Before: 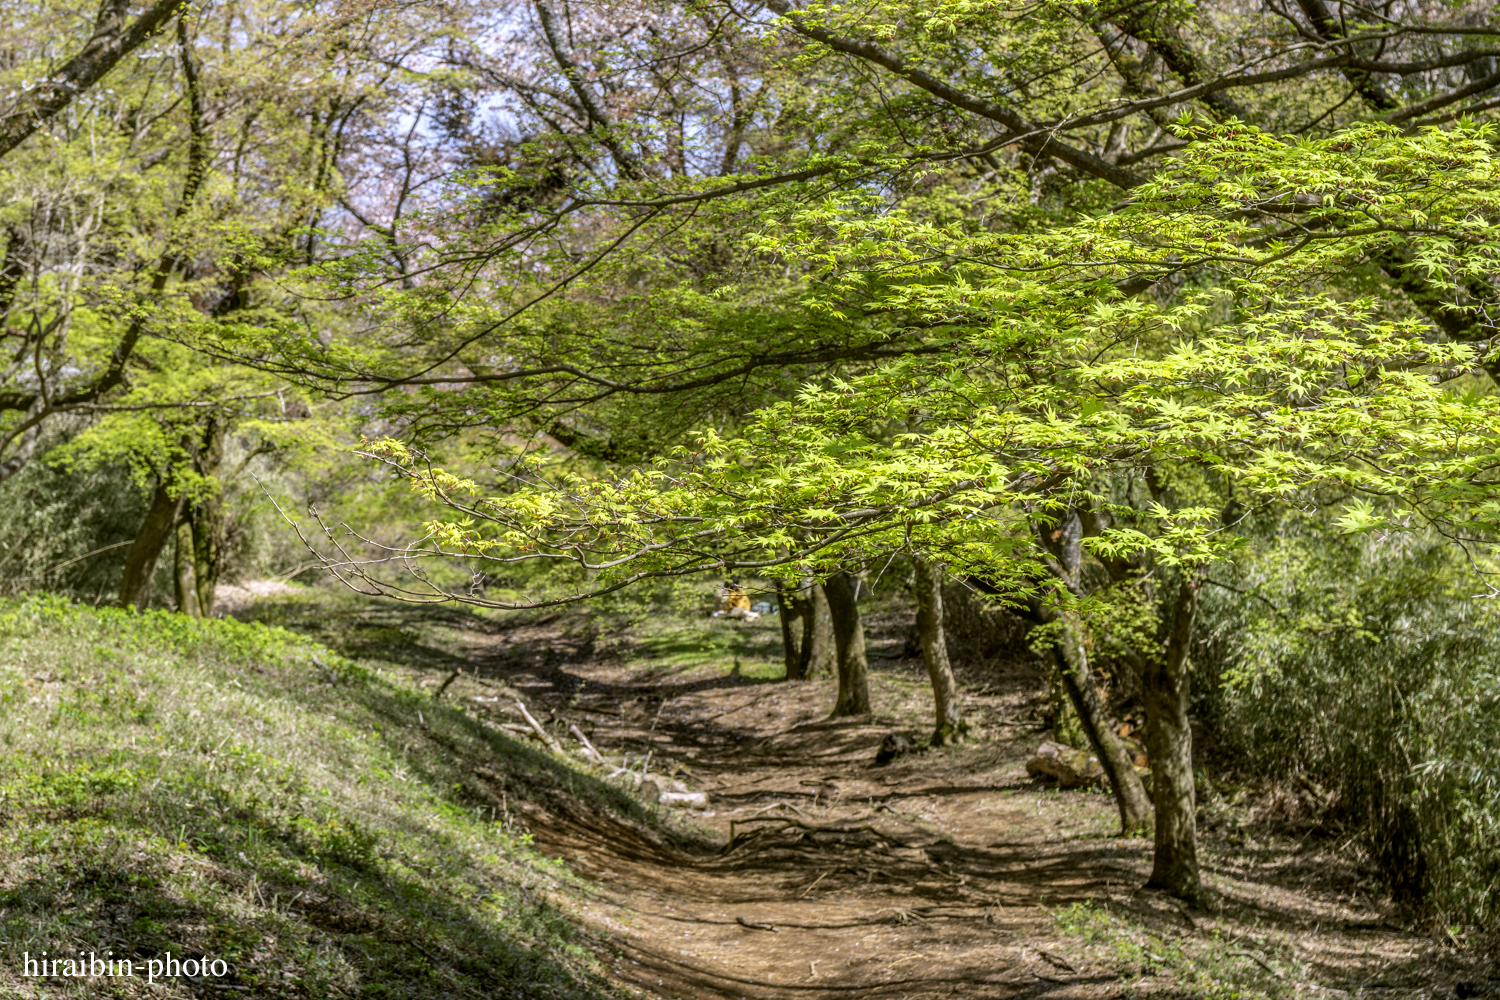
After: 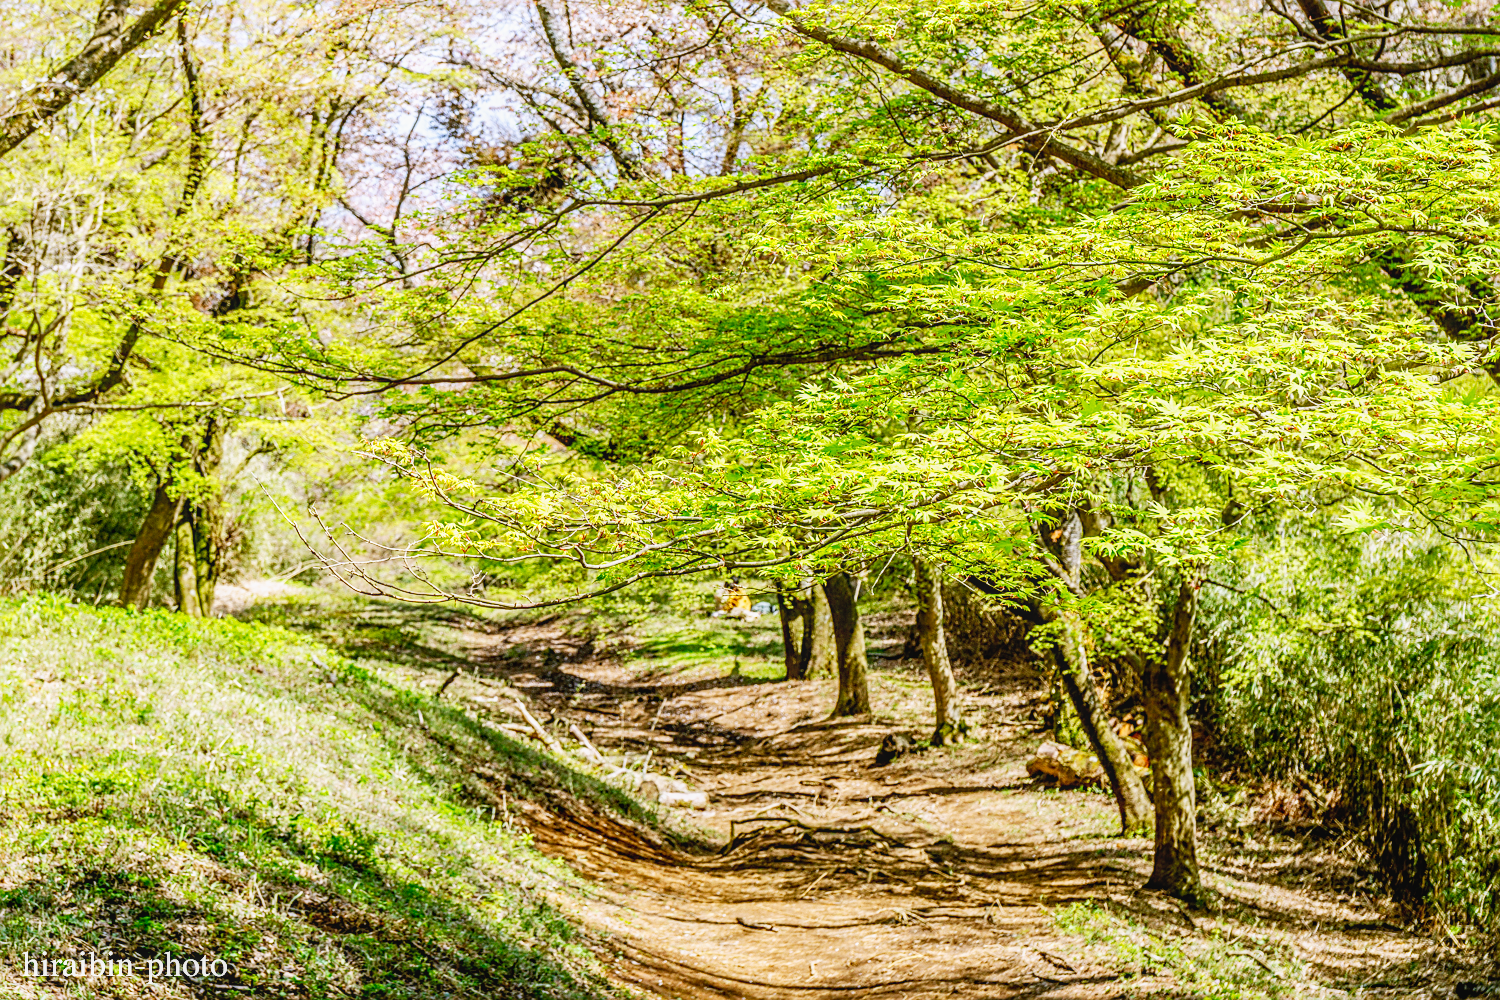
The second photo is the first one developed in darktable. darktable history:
sharpen: on, module defaults
color balance rgb: contrast -30%
local contrast: detail 110%
base curve: curves: ch0 [(0, 0) (0.007, 0.004) (0.027, 0.03) (0.046, 0.07) (0.207, 0.54) (0.442, 0.872) (0.673, 0.972) (1, 1)], preserve colors none
